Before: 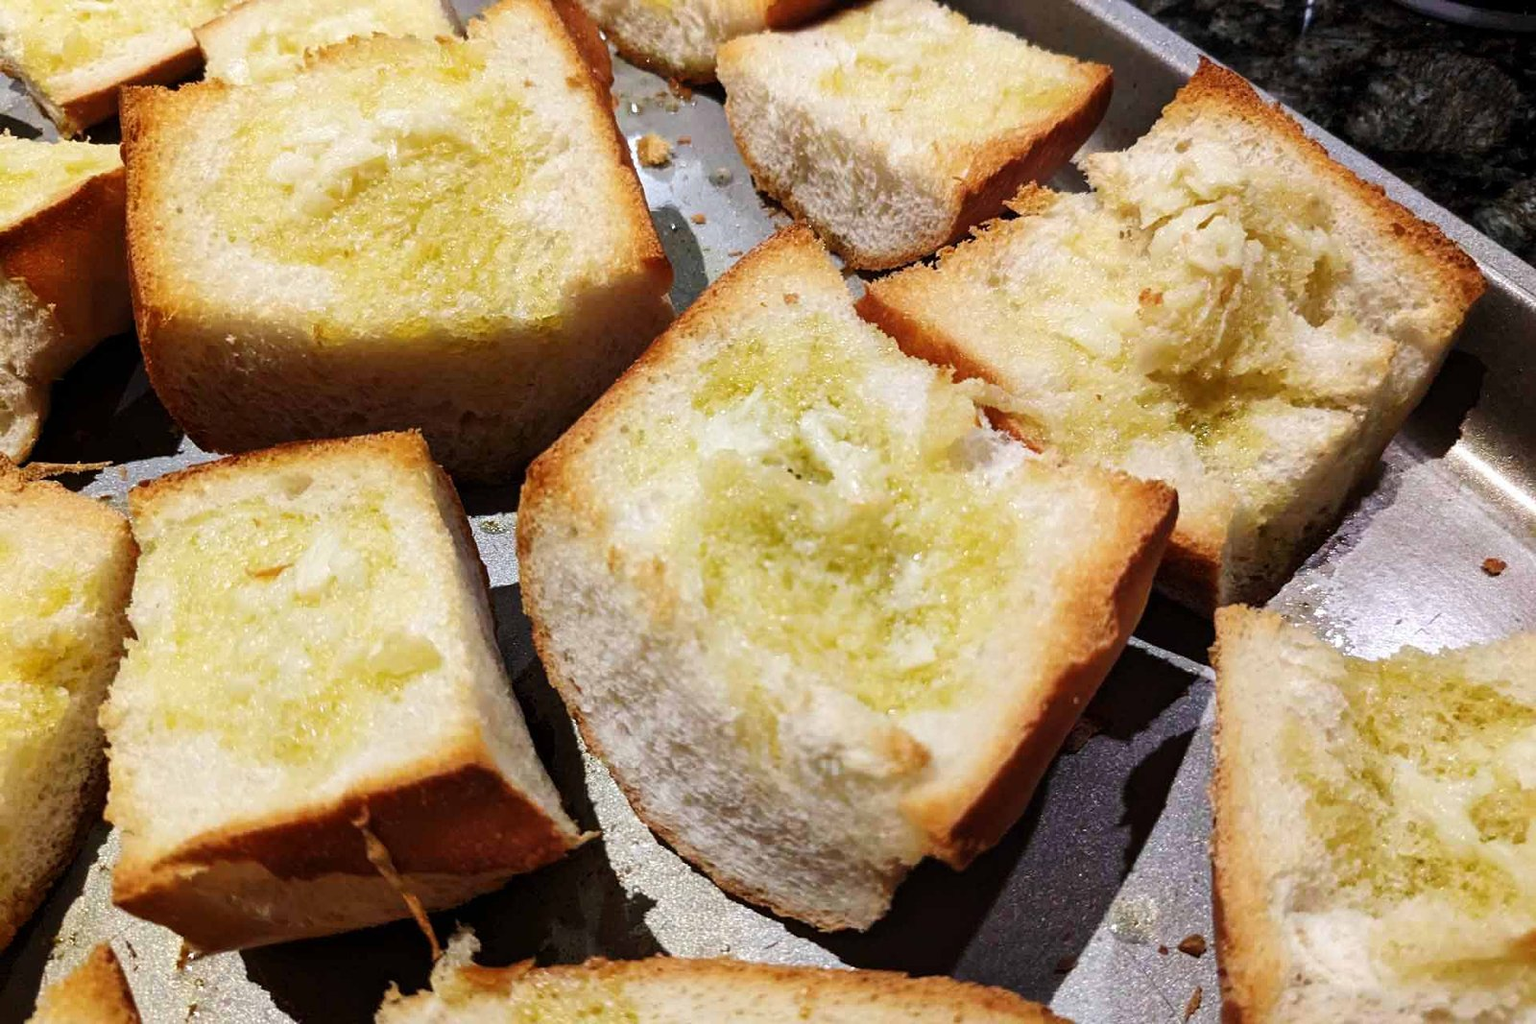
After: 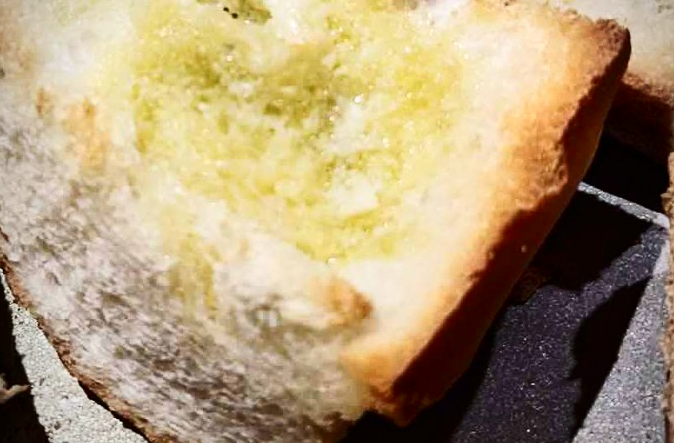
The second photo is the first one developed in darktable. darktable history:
contrast brightness saturation: contrast 0.283
crop: left 37.338%, top 45.086%, right 20.51%, bottom 13.356%
exposure: exposure -0.049 EV, compensate highlight preservation false
vignetting: on, module defaults
